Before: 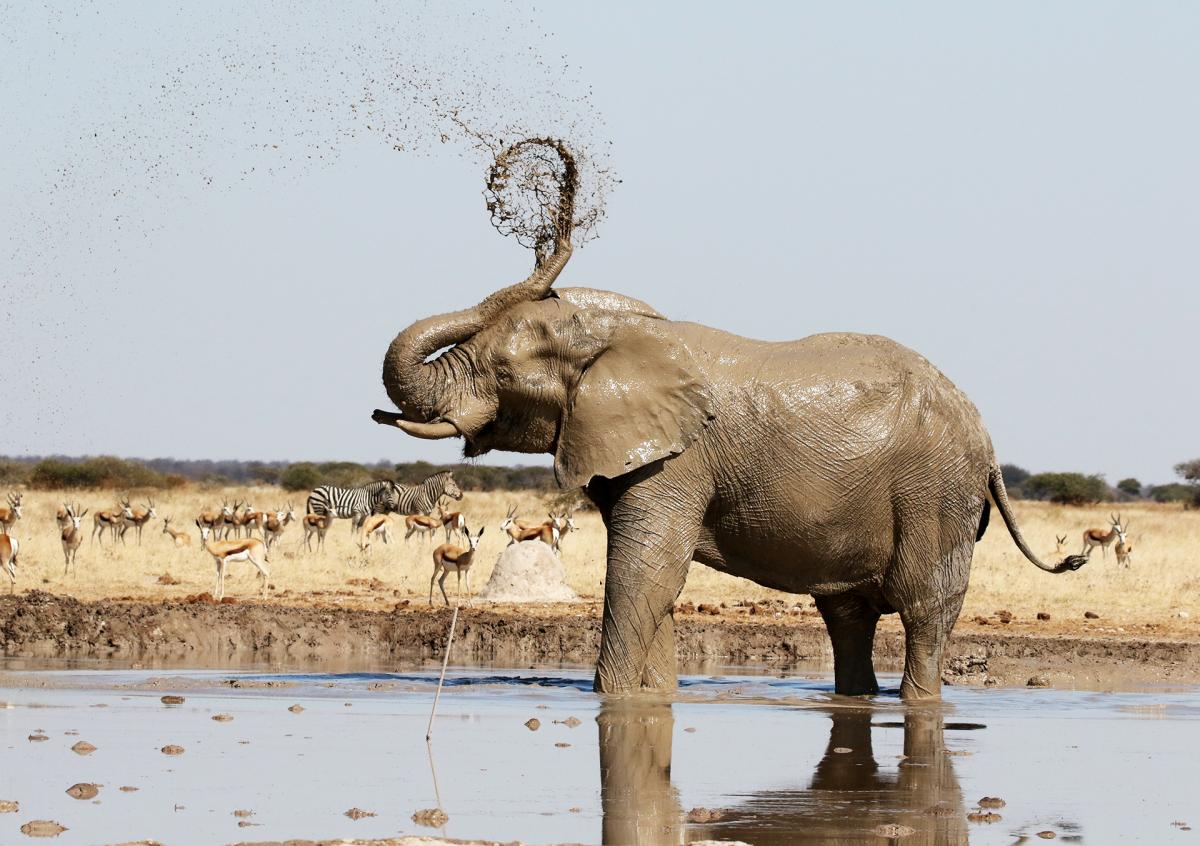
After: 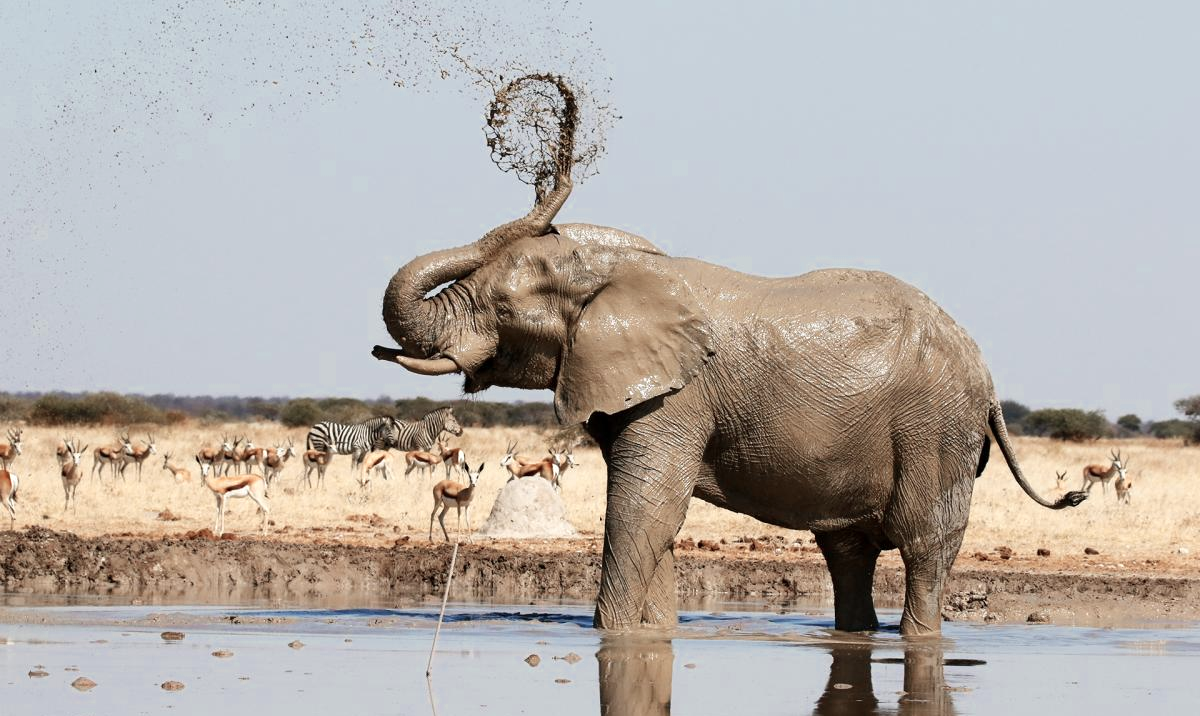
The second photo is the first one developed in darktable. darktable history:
color zones: curves: ch0 [(0, 0.473) (0.001, 0.473) (0.226, 0.548) (0.4, 0.589) (0.525, 0.54) (0.728, 0.403) (0.999, 0.473) (1, 0.473)]; ch1 [(0, 0.619) (0.001, 0.619) (0.234, 0.388) (0.4, 0.372) (0.528, 0.422) (0.732, 0.53) (0.999, 0.619) (1, 0.619)]; ch2 [(0, 0.547) (0.001, 0.547) (0.226, 0.45) (0.4, 0.525) (0.525, 0.585) (0.8, 0.511) (0.999, 0.547) (1, 0.547)]
crop: top 7.576%, bottom 7.697%
